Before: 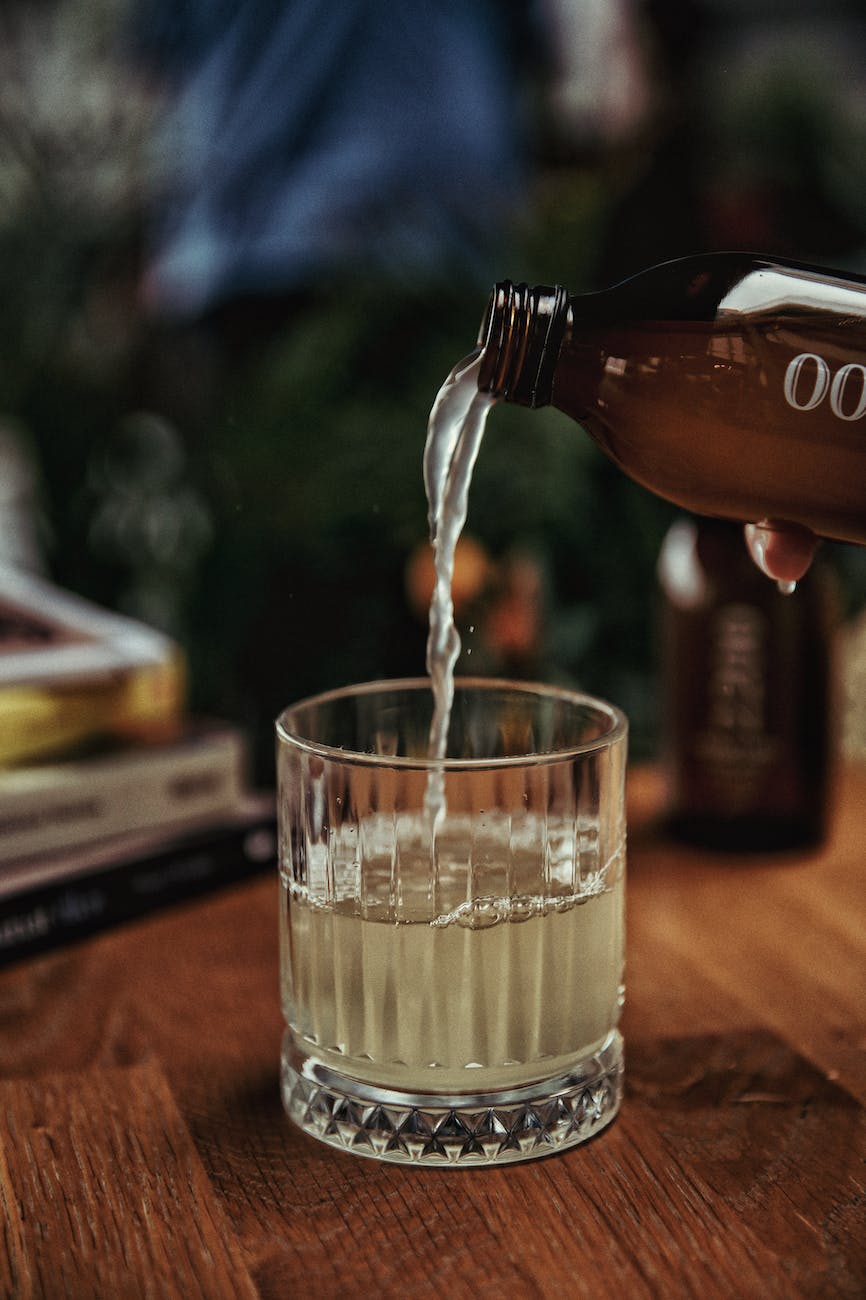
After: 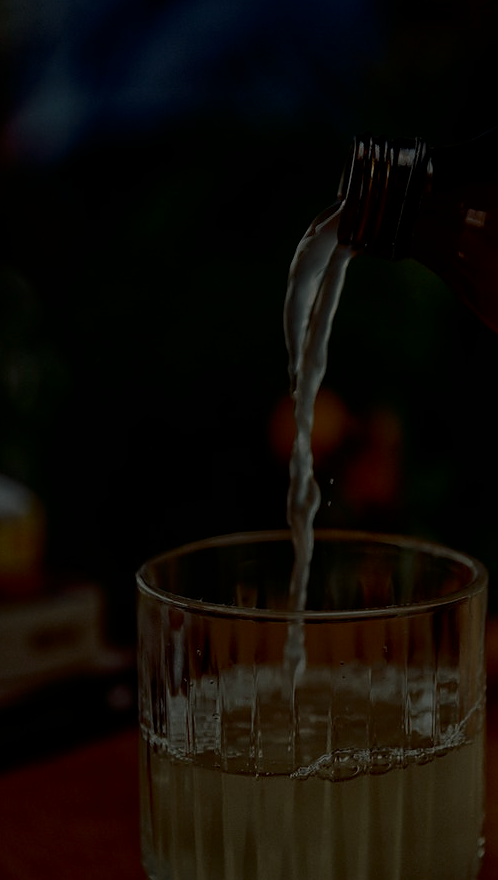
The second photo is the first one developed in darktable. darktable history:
contrast brightness saturation: brightness -0.211, saturation 0.083
crop: left 16.232%, top 11.432%, right 26.198%, bottom 20.844%
sharpen: radius 1.838, amount 0.412, threshold 1.196
exposure: exposure -2.39 EV, compensate exposure bias true, compensate highlight preservation false
